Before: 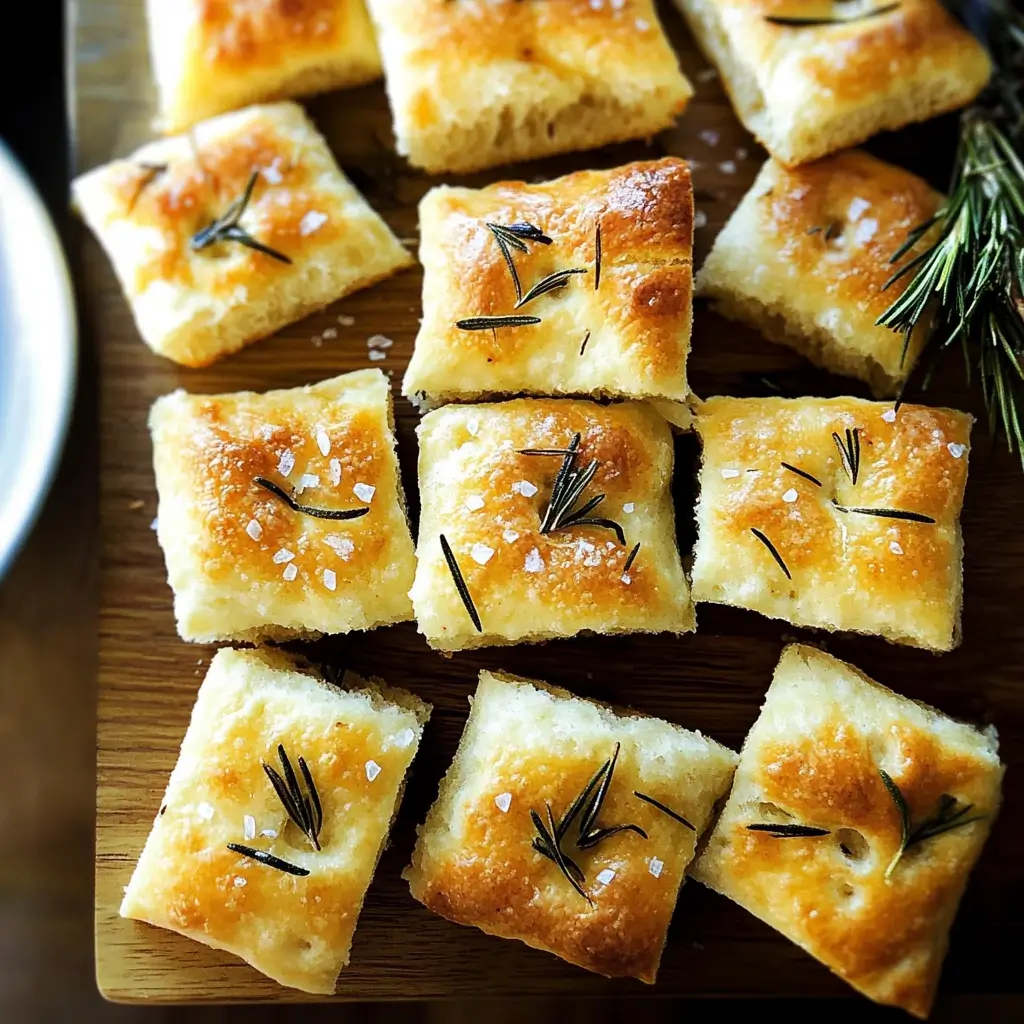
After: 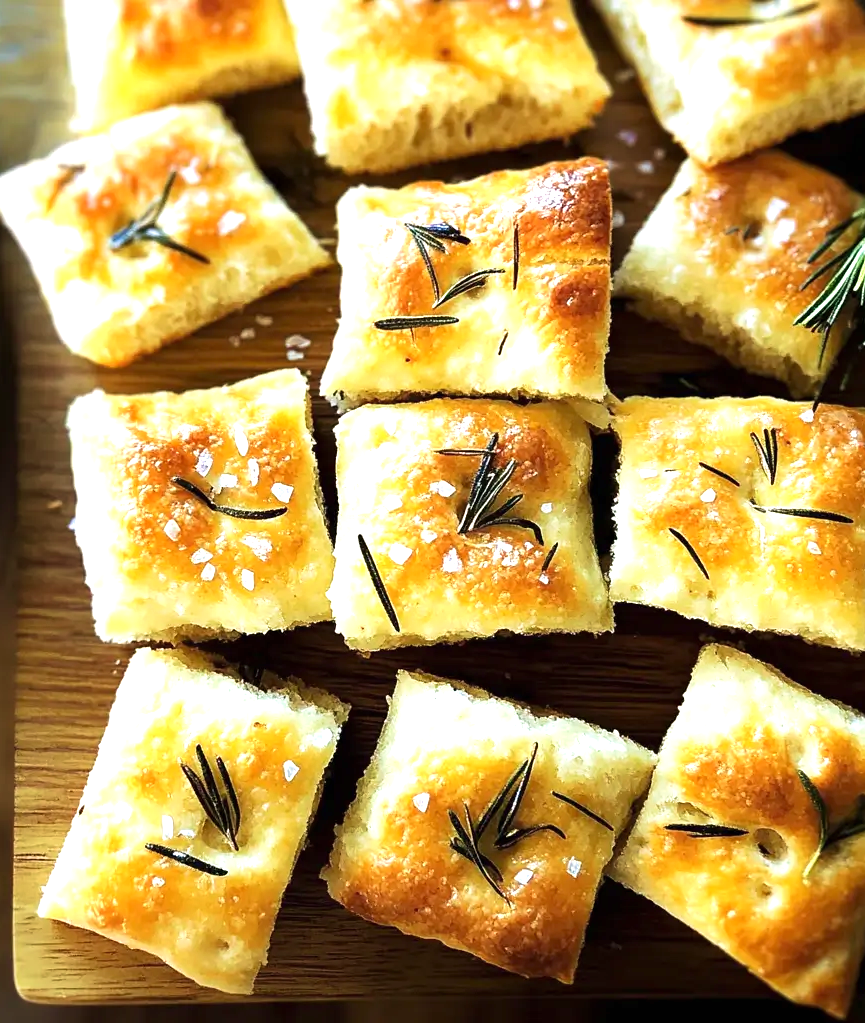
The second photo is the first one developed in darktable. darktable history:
exposure: black level correction 0, exposure 0.699 EV, compensate exposure bias true, compensate highlight preservation false
crop: left 8.053%, right 7.42%
velvia: on, module defaults
